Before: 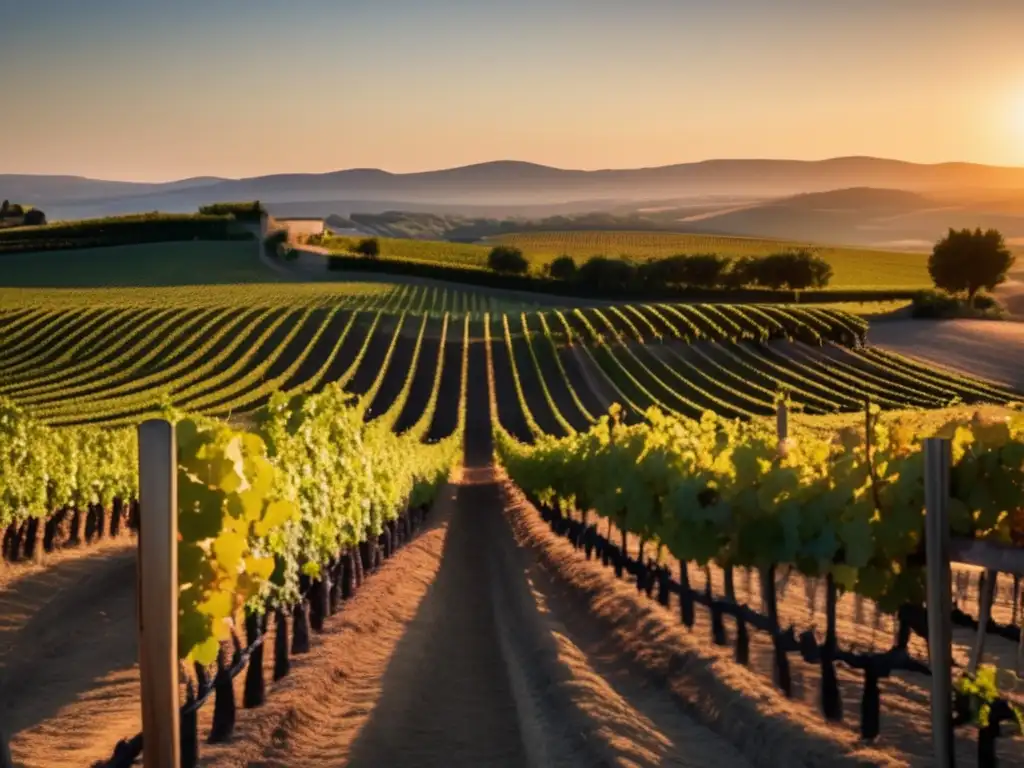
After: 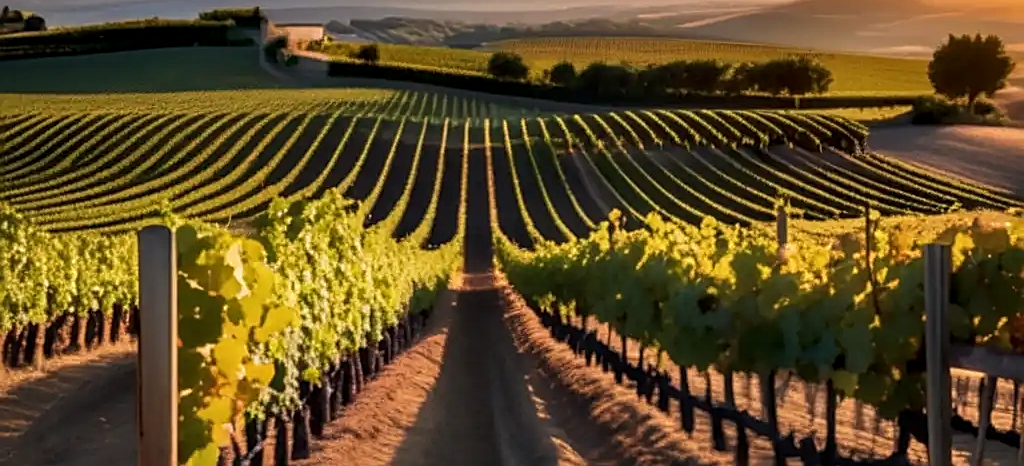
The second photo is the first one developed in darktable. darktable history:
local contrast: on, module defaults
crop and rotate: top 25.357%, bottom 13.942%
sharpen: on, module defaults
